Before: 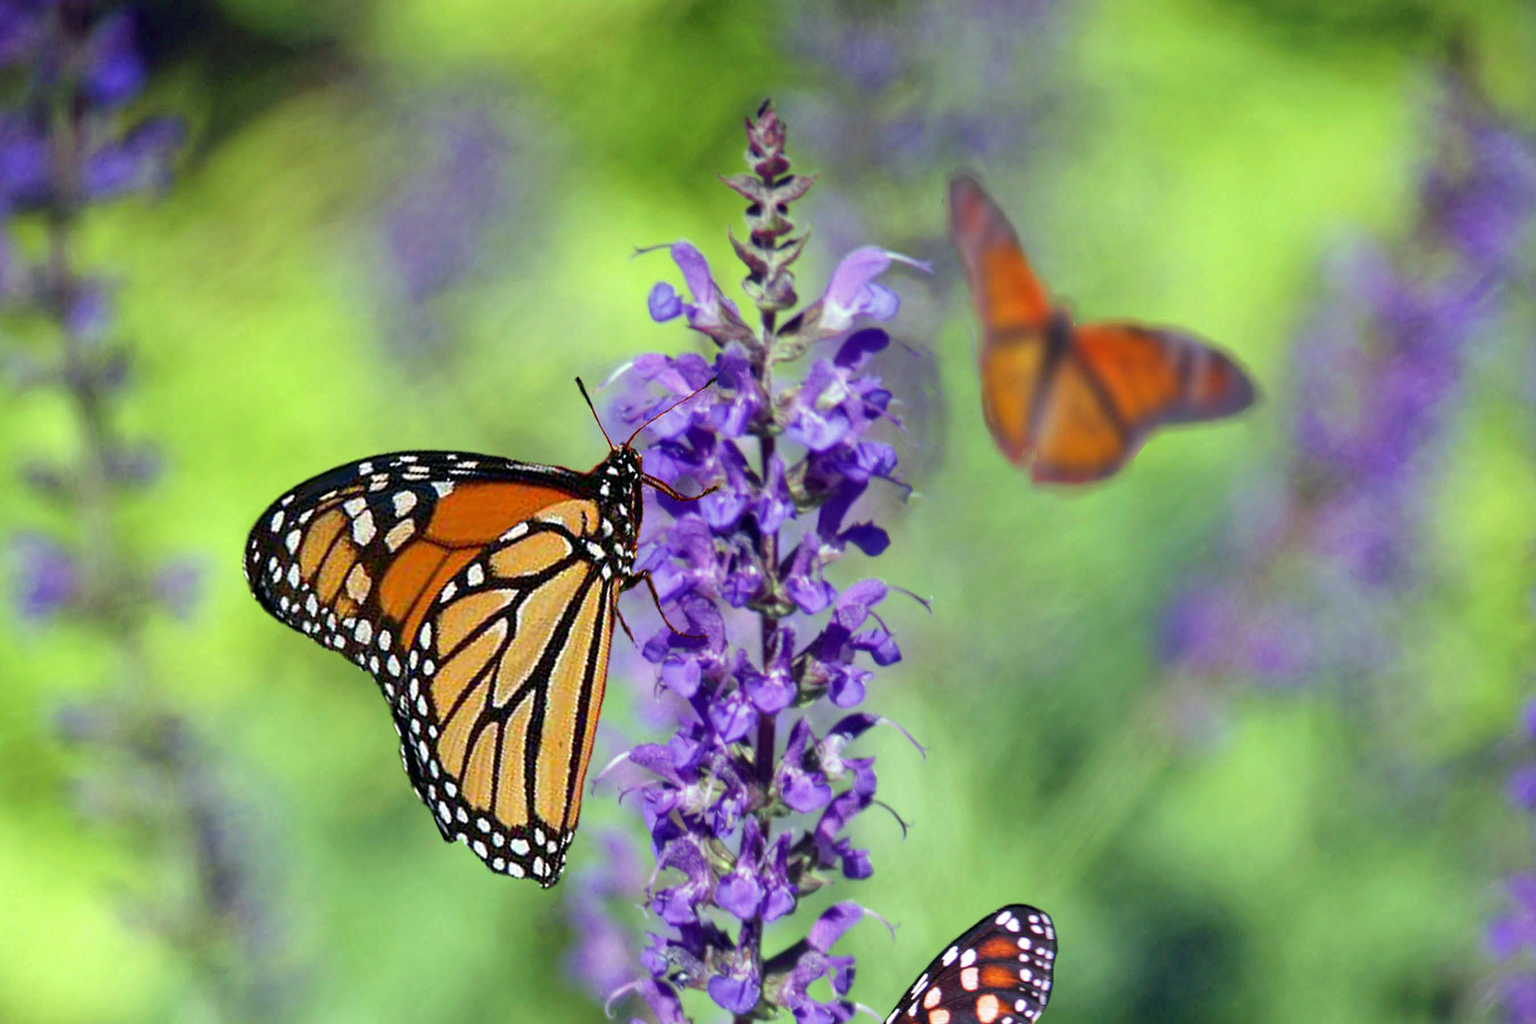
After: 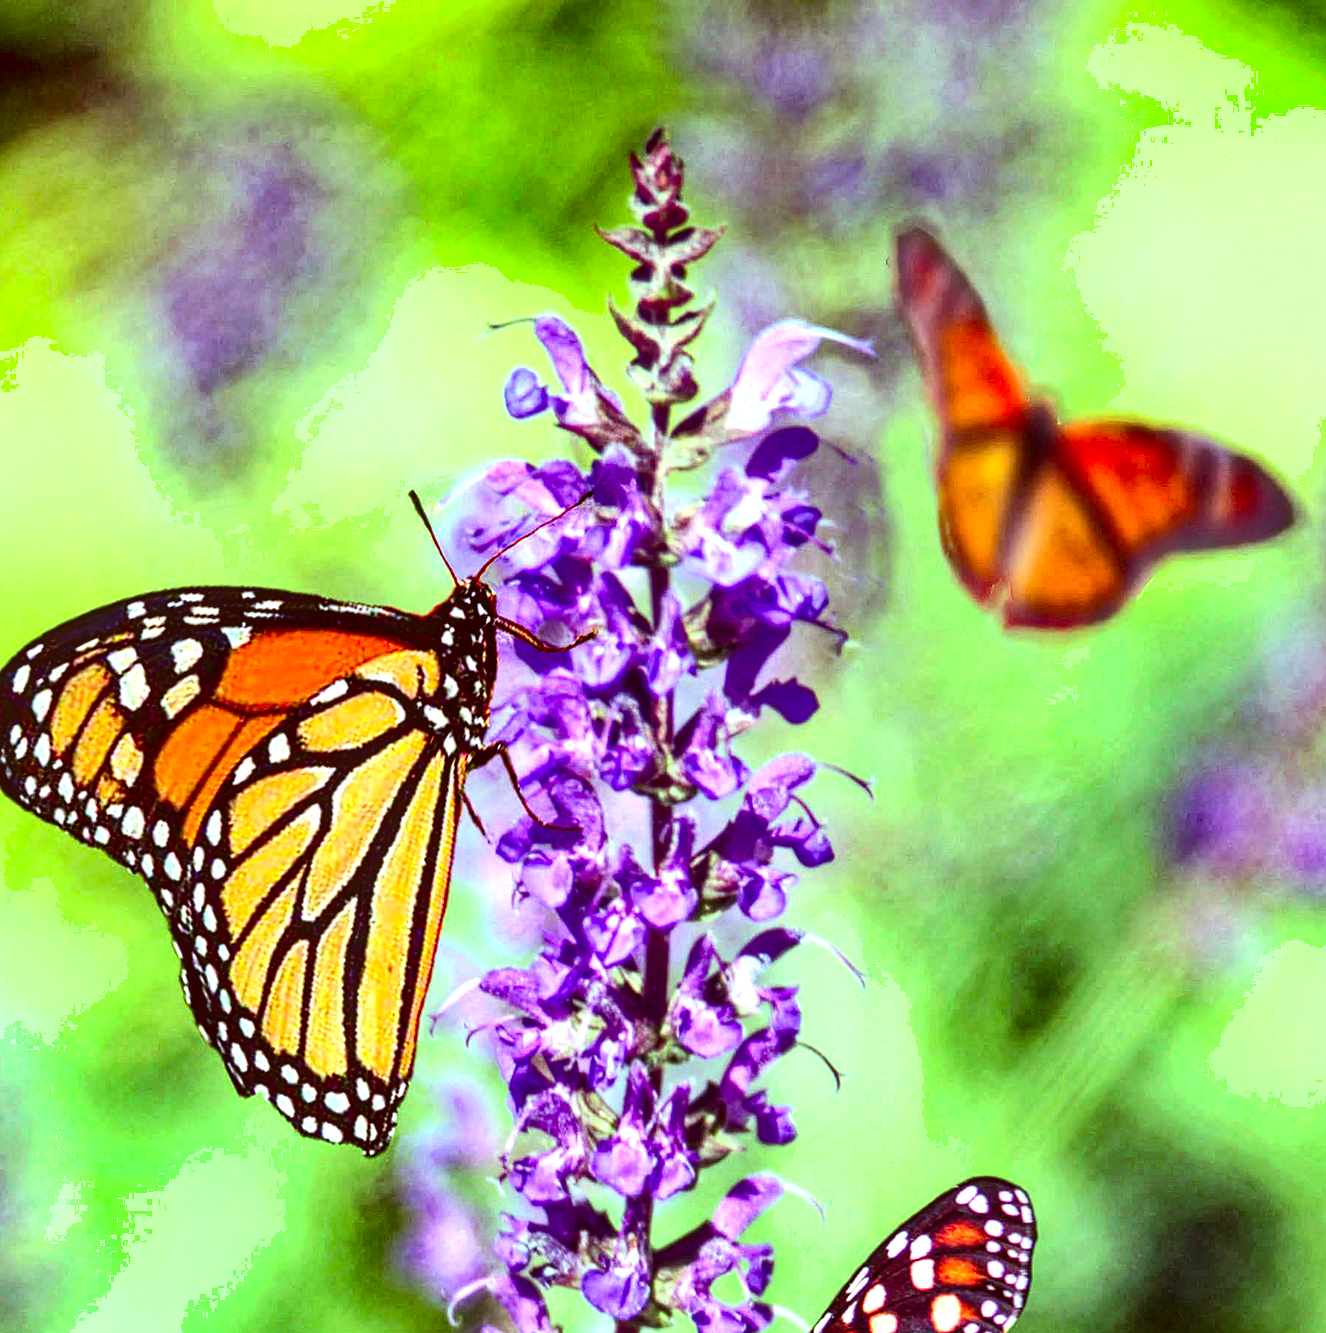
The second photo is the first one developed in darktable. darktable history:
shadows and highlights: shadows 58.96, soften with gaussian
contrast brightness saturation: contrast 0.213, brightness -0.107, saturation 0.208
local contrast: detail 130%
crop: left 17.037%, right 16.62%
tone equalizer: -8 EV -1.1 EV, -7 EV -1.01 EV, -6 EV -0.852 EV, -5 EV -0.587 EV, -3 EV 0.559 EV, -2 EV 0.896 EV, -1 EV 1.01 EV, +0 EV 1.06 EV
color correction: highlights a* -7.25, highlights b* -0.191, shadows a* 20.32, shadows b* 12.44
contrast equalizer: y [[0.5, 0.5, 0.5, 0.512, 0.552, 0.62], [0.5 ×6], [0.5 ×4, 0.504, 0.553], [0 ×6], [0 ×6]]
